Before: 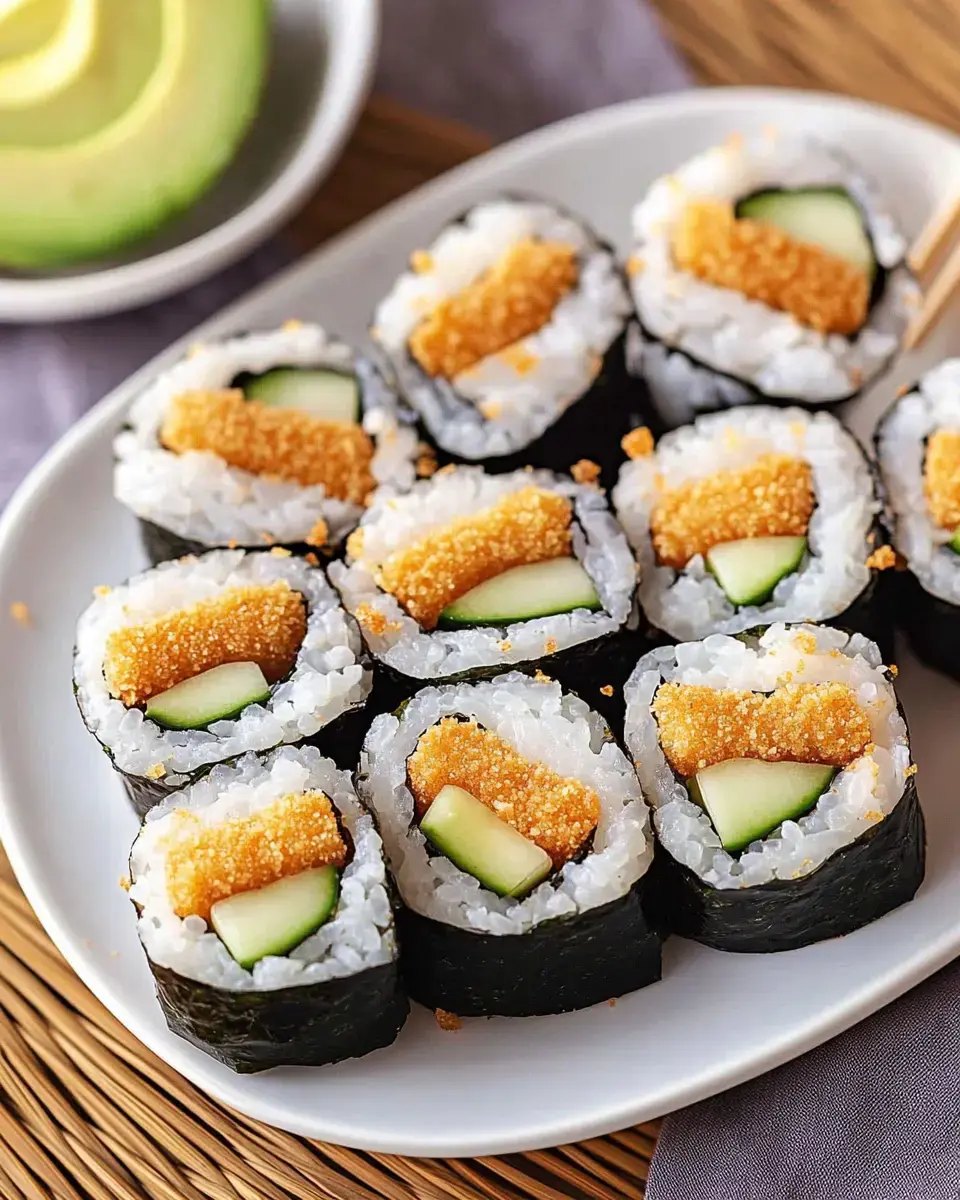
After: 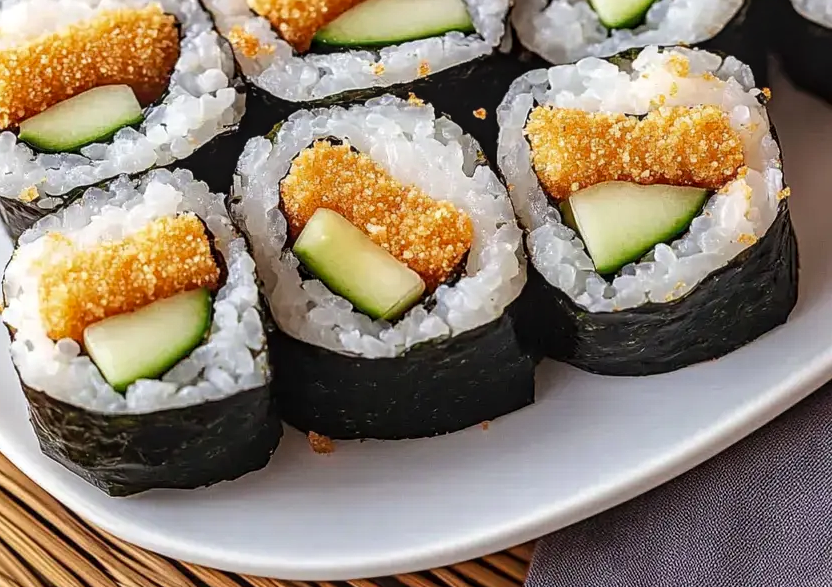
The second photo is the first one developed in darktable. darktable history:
local contrast: on, module defaults
crop and rotate: left 13.306%, top 48.129%, bottom 2.928%
